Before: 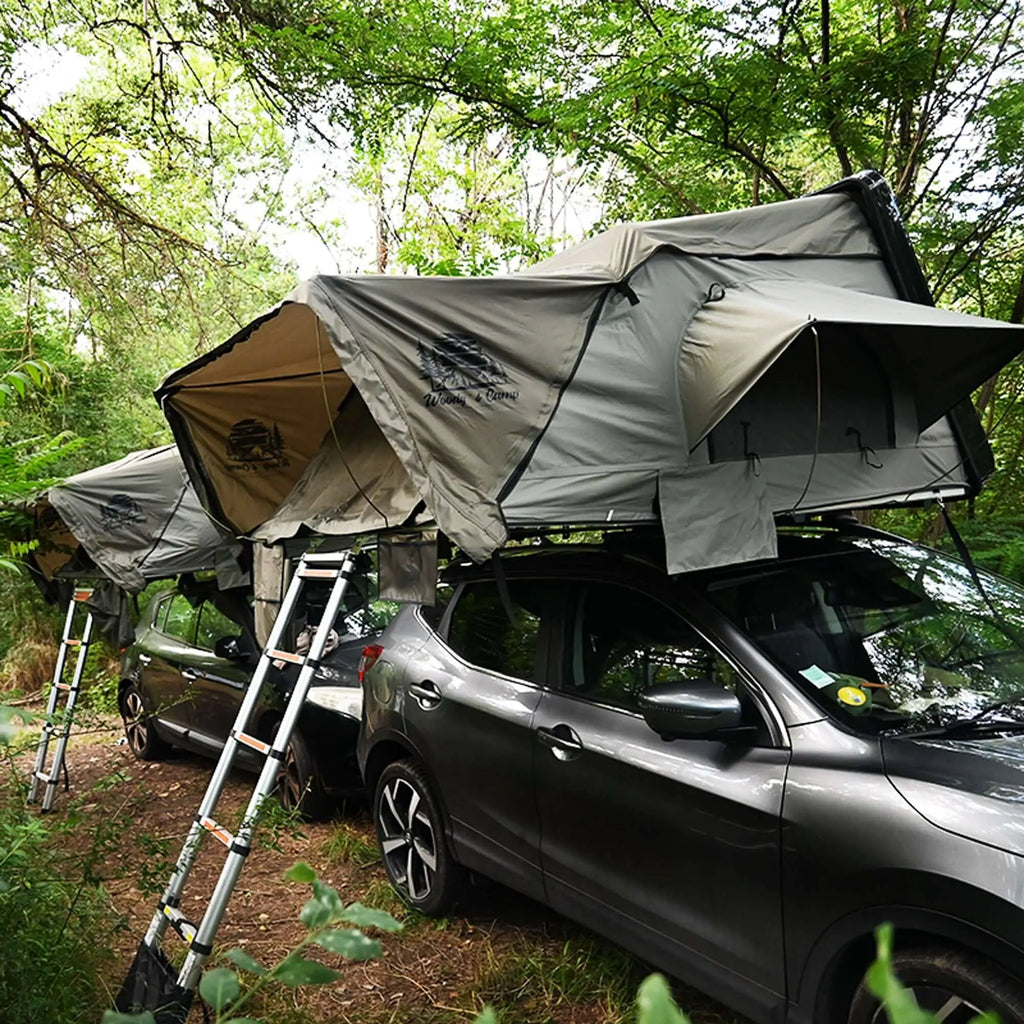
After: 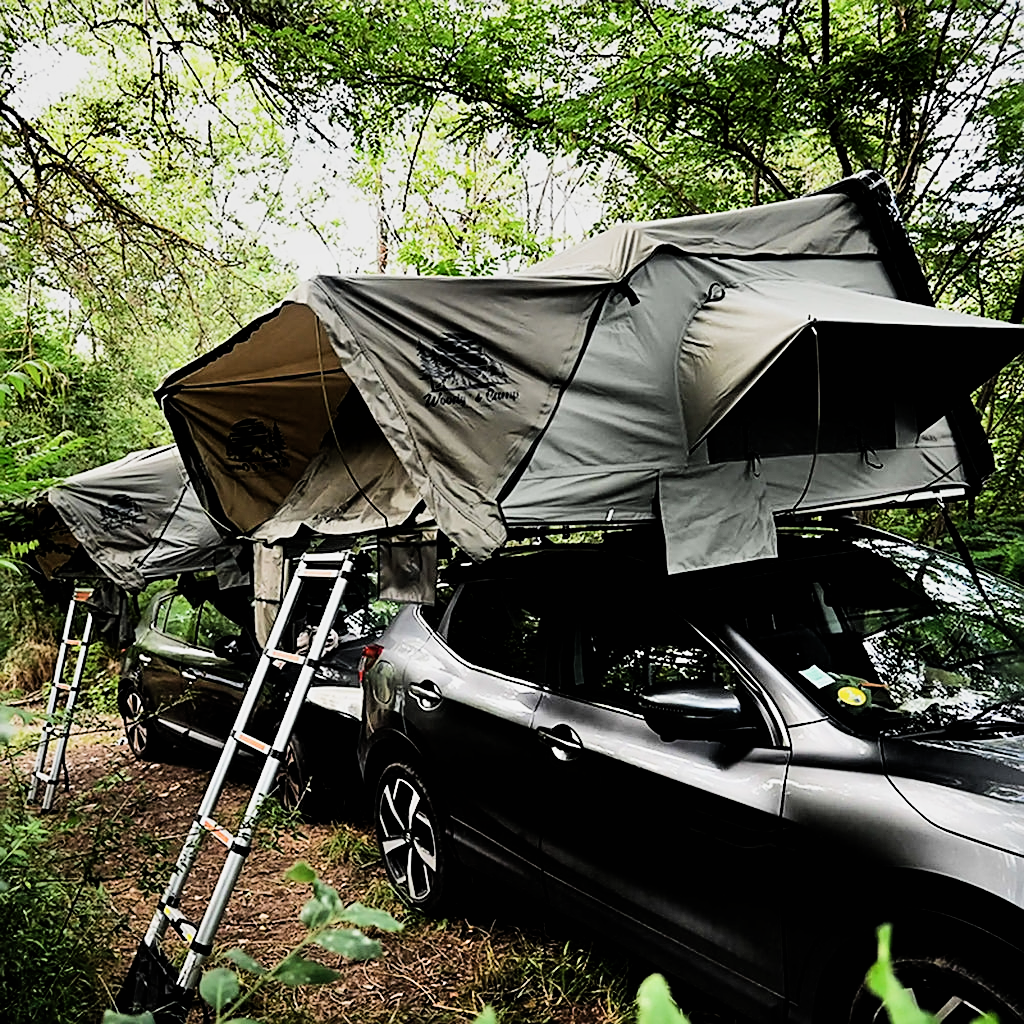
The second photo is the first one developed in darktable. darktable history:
sharpen: on, module defaults
shadows and highlights: low approximation 0.01, soften with gaussian
filmic rgb: black relative exposure -5 EV, white relative exposure 3.5 EV, hardness 3.19, contrast 1.4, highlights saturation mix -50%
